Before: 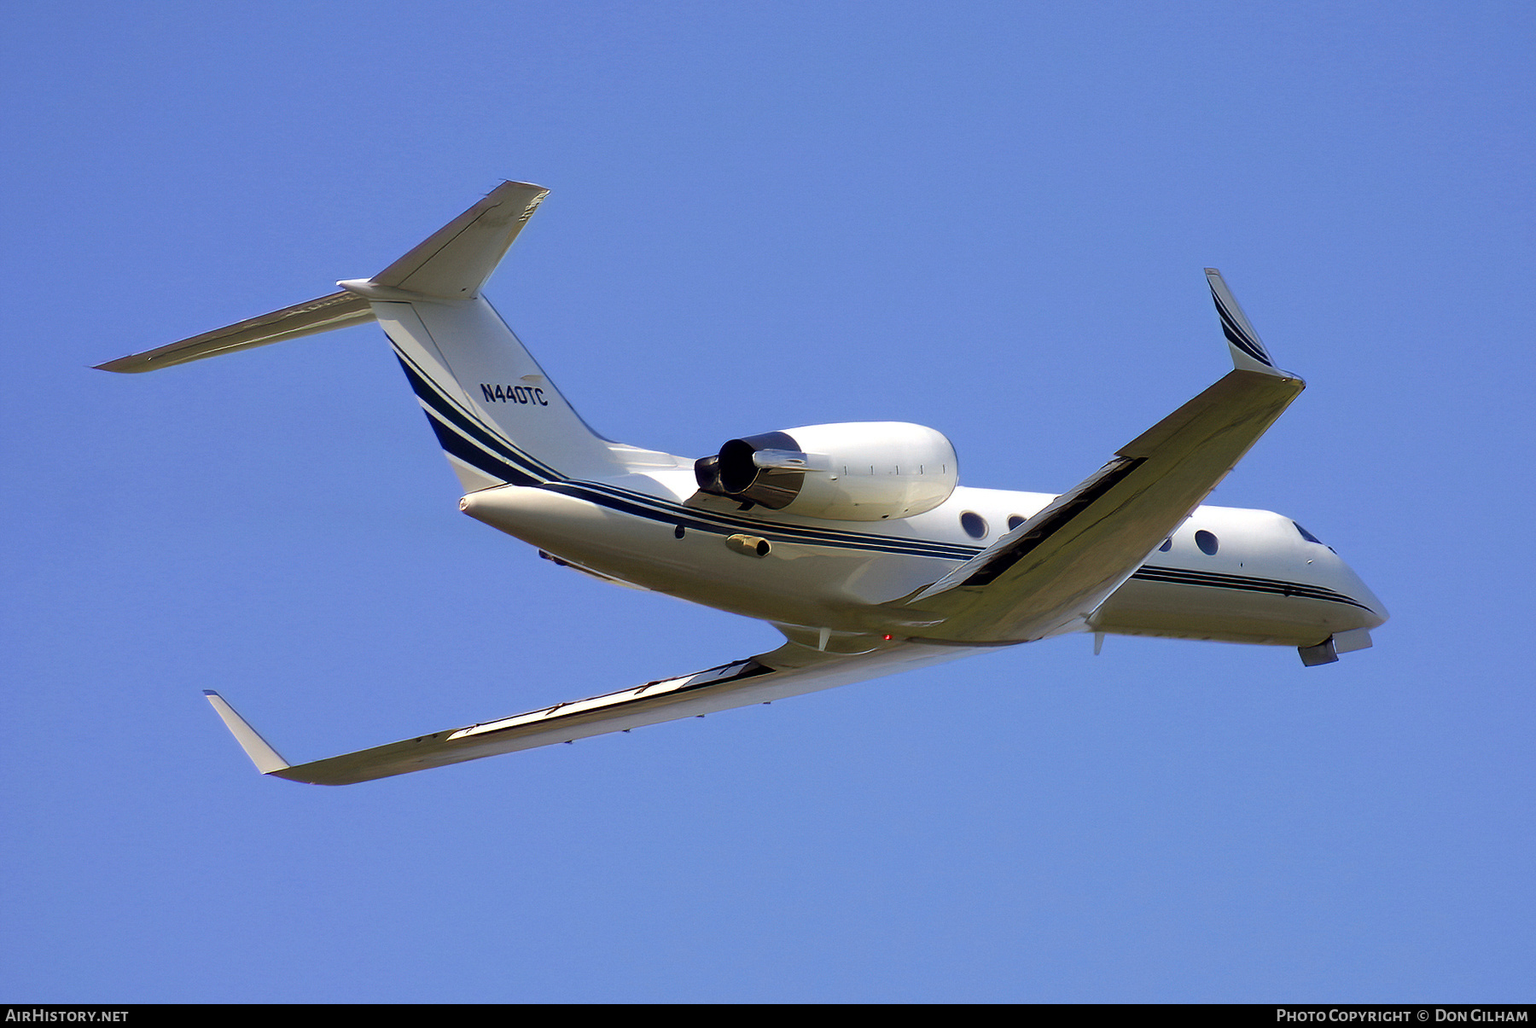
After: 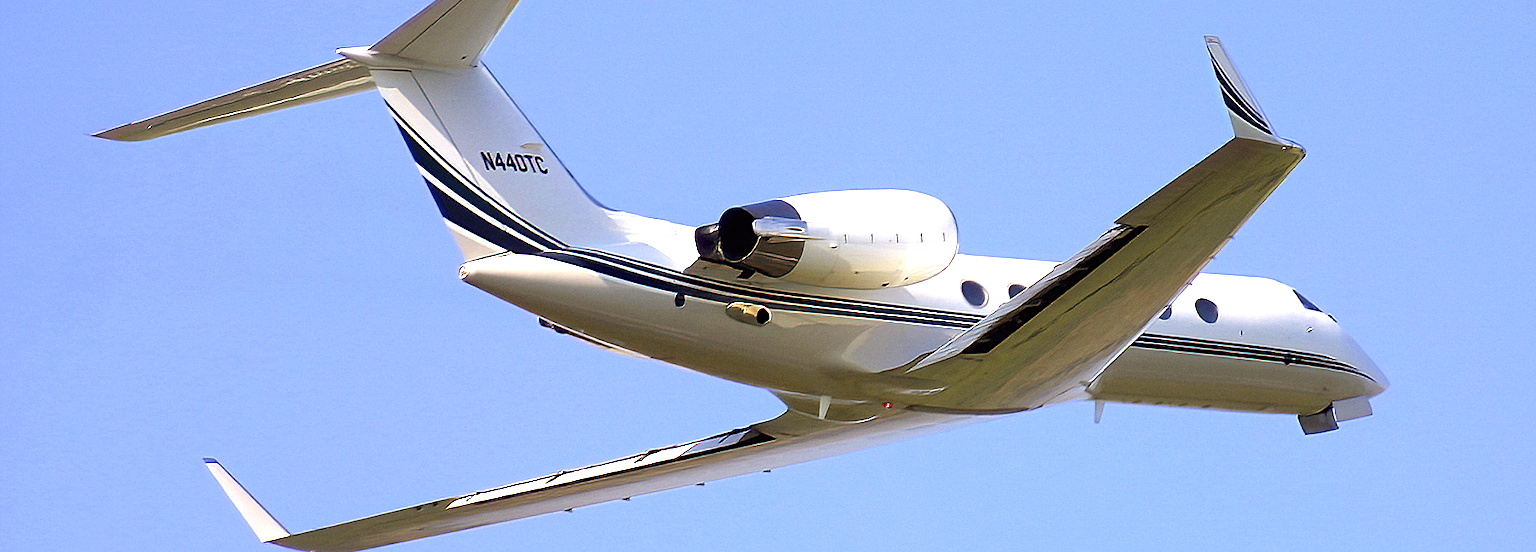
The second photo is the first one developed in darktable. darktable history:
sharpen: on, module defaults
crop and rotate: top 22.593%, bottom 23.685%
exposure: black level correction 0, exposure 1 EV, compensate highlight preservation false
color correction: highlights a* 2.96, highlights b* -1.24, shadows a* -0.076, shadows b* 2.31, saturation 0.978
